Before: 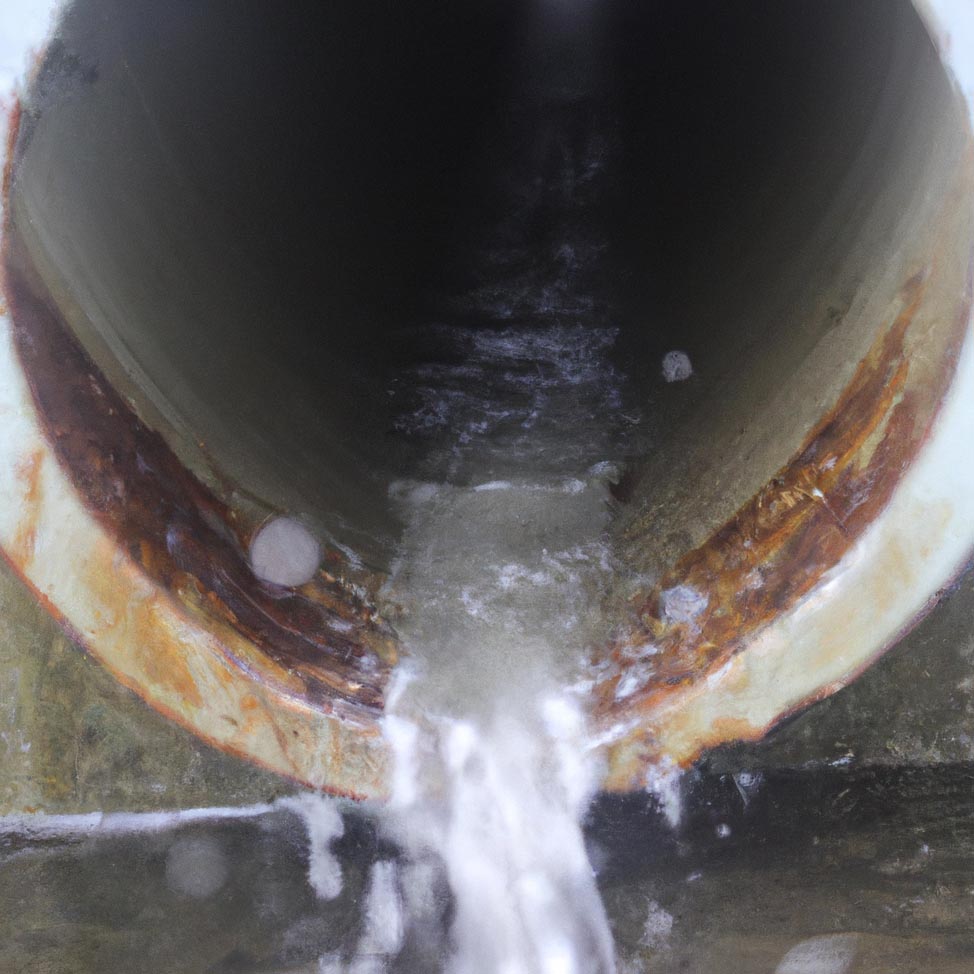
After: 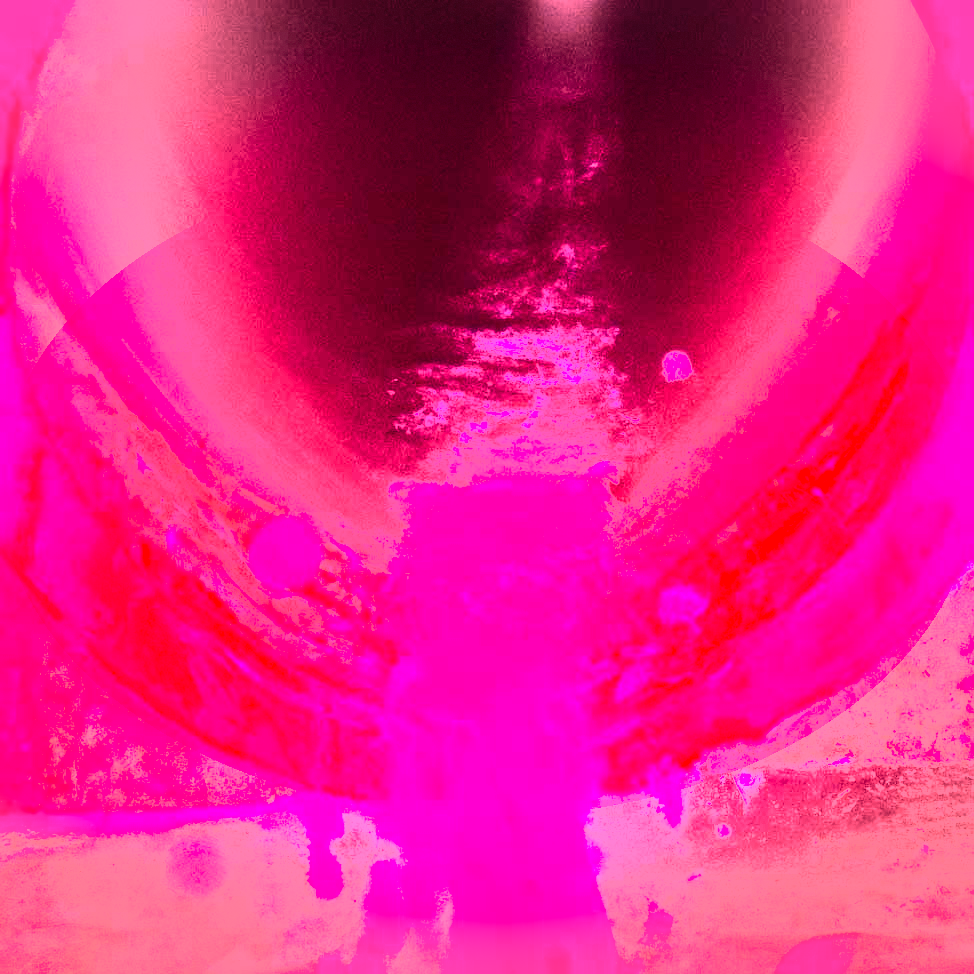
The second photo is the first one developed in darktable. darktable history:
white balance: red 4.26, blue 1.802
contrast brightness saturation: contrast 0.24, brightness 0.26, saturation 0.39
tone curve: curves: ch0 [(0, 0) (0.236, 0.124) (0.373, 0.304) (0.542, 0.593) (0.737, 0.873) (1, 1)]; ch1 [(0, 0) (0.399, 0.328) (0.488, 0.484) (0.598, 0.624) (1, 1)]; ch2 [(0, 0) (0.448, 0.405) (0.523, 0.511) (0.592, 0.59) (1, 1)], color space Lab, independent channels, preserve colors none
vignetting: fall-off start 100%, brightness -0.406, saturation -0.3, width/height ratio 1.324, dithering 8-bit output, unbound false
